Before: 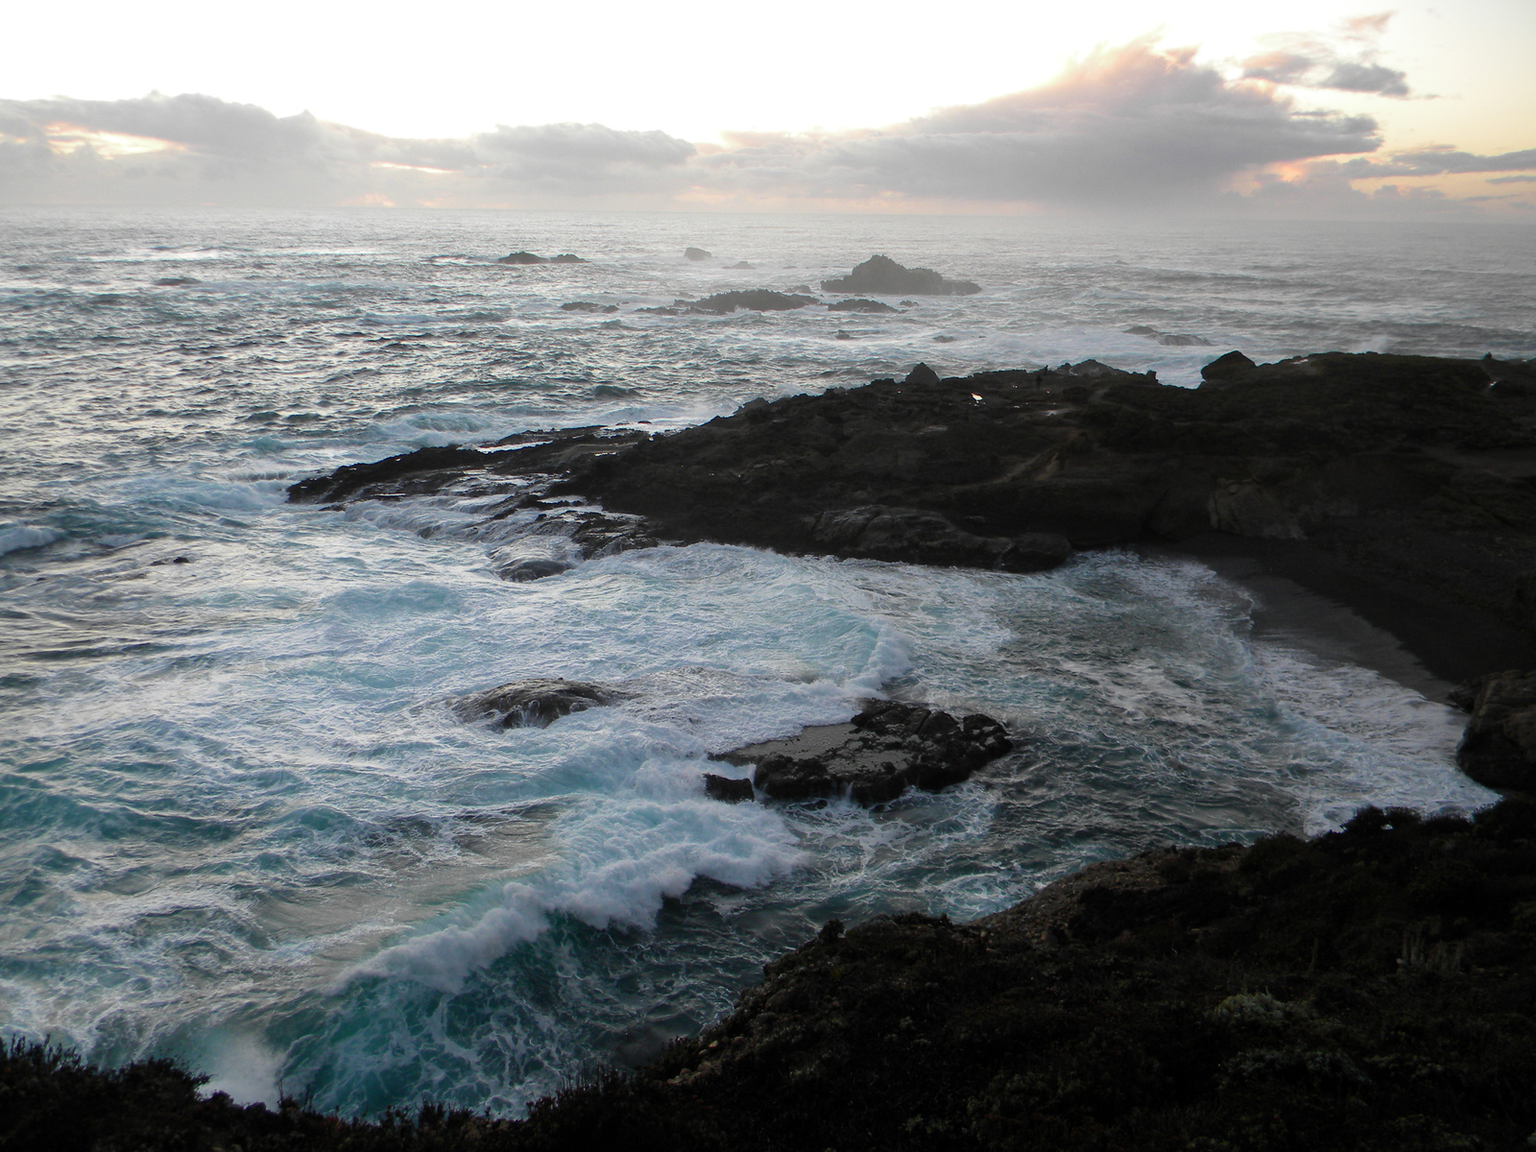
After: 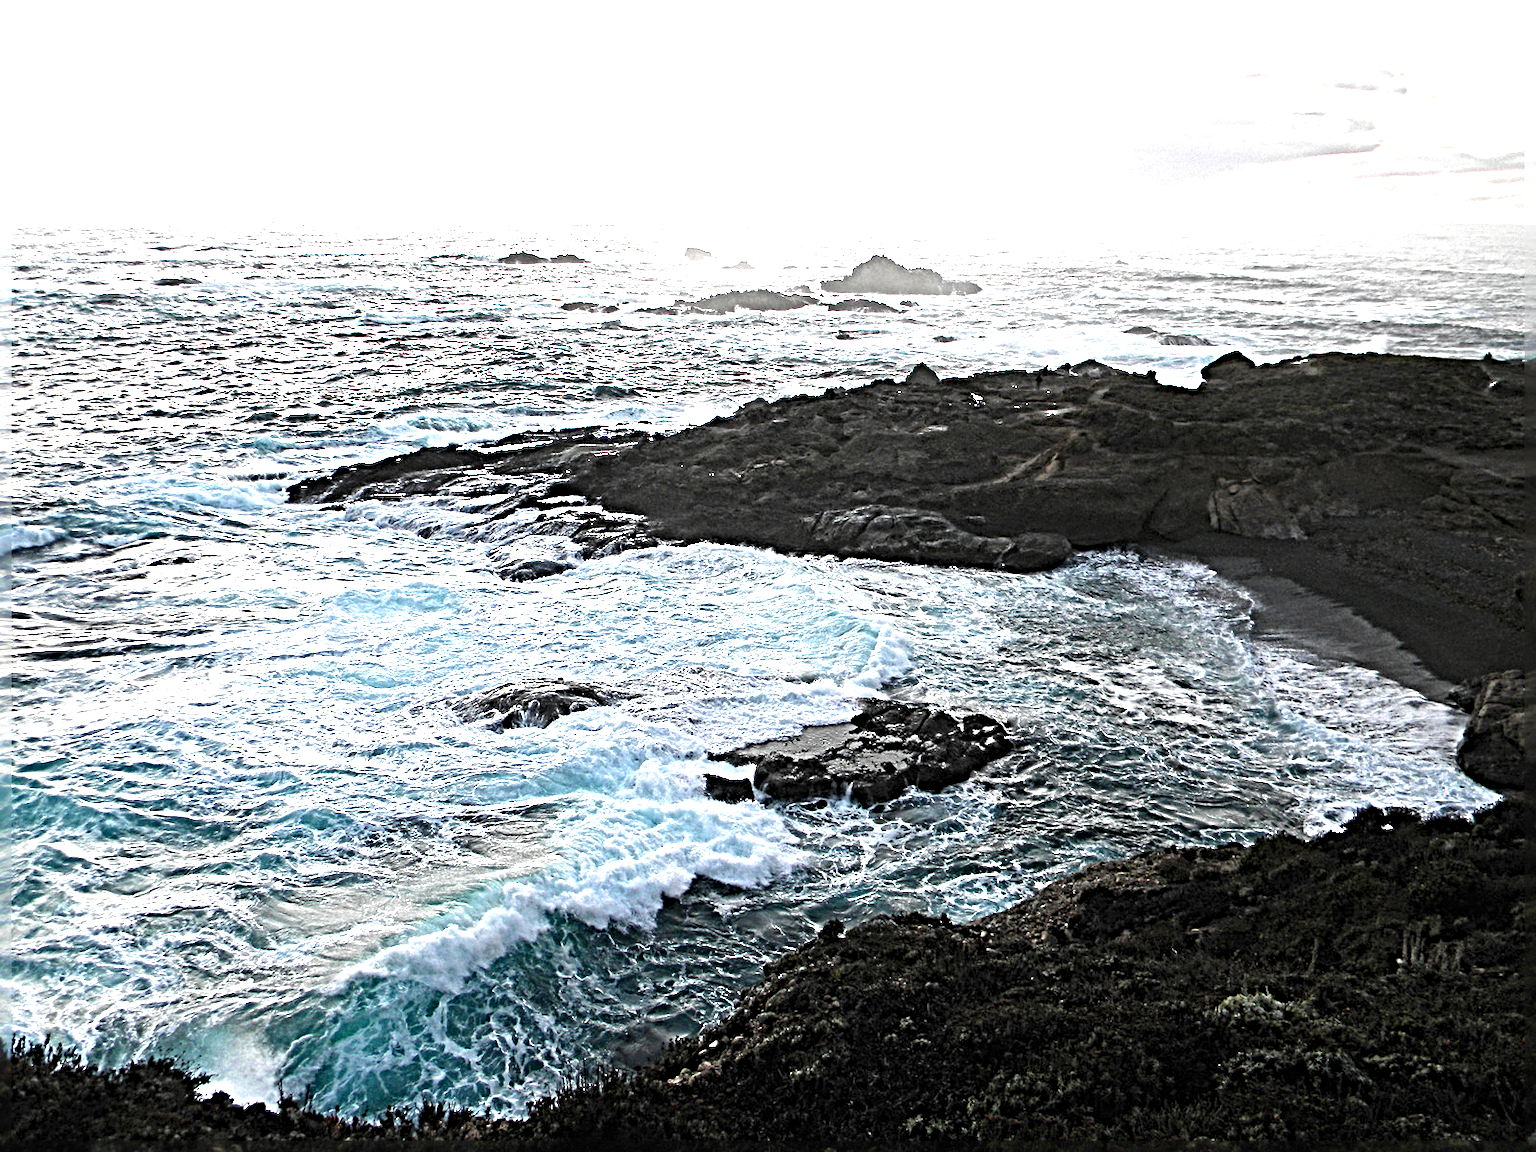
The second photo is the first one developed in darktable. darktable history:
sharpen: radius 6.259, amount 1.784, threshold 0.234
exposure: black level correction 0, exposure 0.948 EV, compensate exposure bias true, compensate highlight preservation false
